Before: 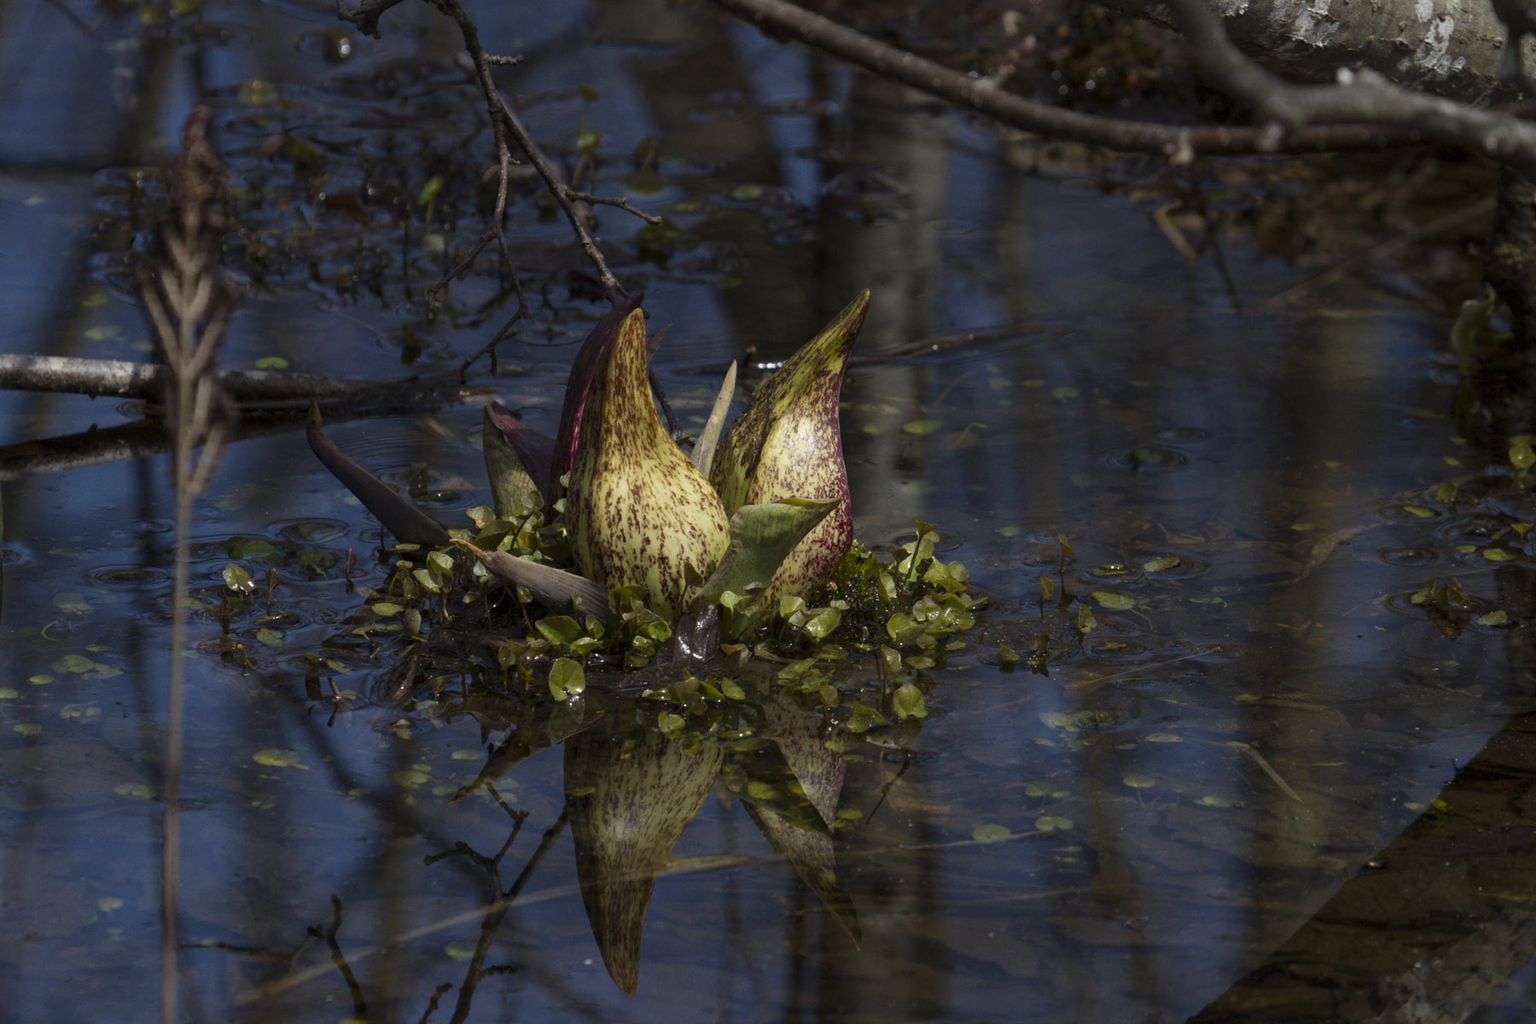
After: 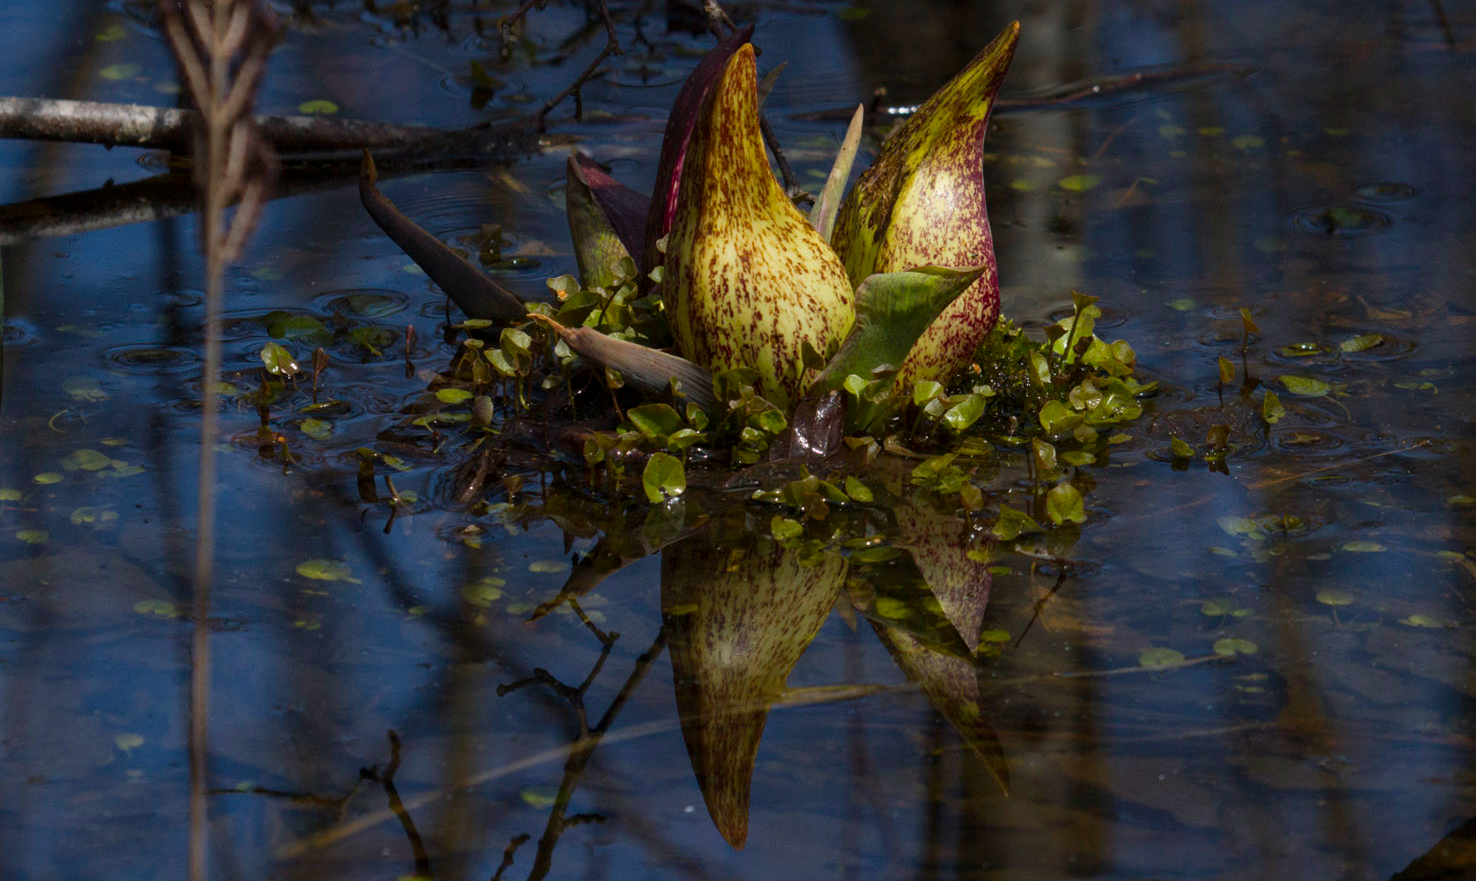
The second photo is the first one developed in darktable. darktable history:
crop: top 26.531%, right 17.959%
color balance: output saturation 120%
color zones: curves: ch1 [(0, 0.525) (0.143, 0.556) (0.286, 0.52) (0.429, 0.5) (0.571, 0.5) (0.714, 0.5) (0.857, 0.503) (1, 0.525)]
